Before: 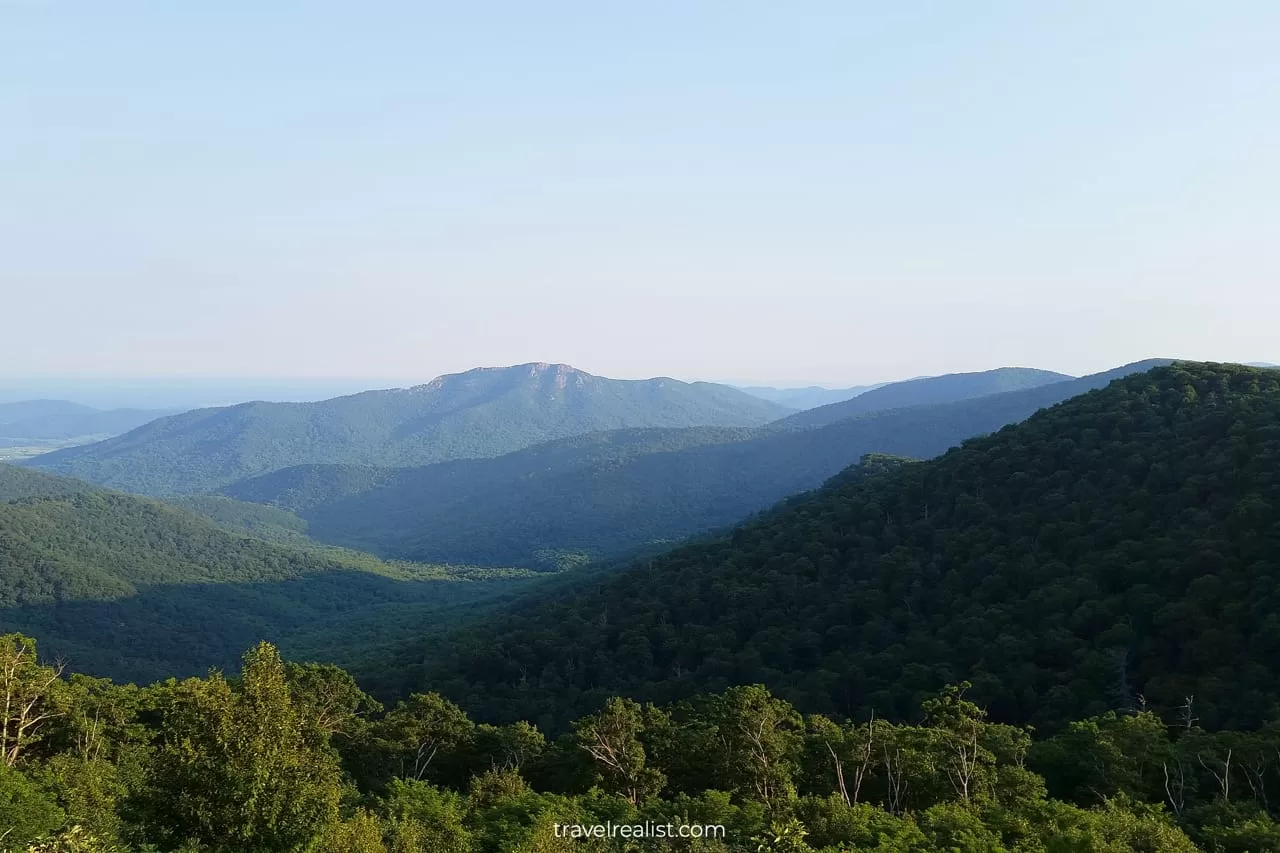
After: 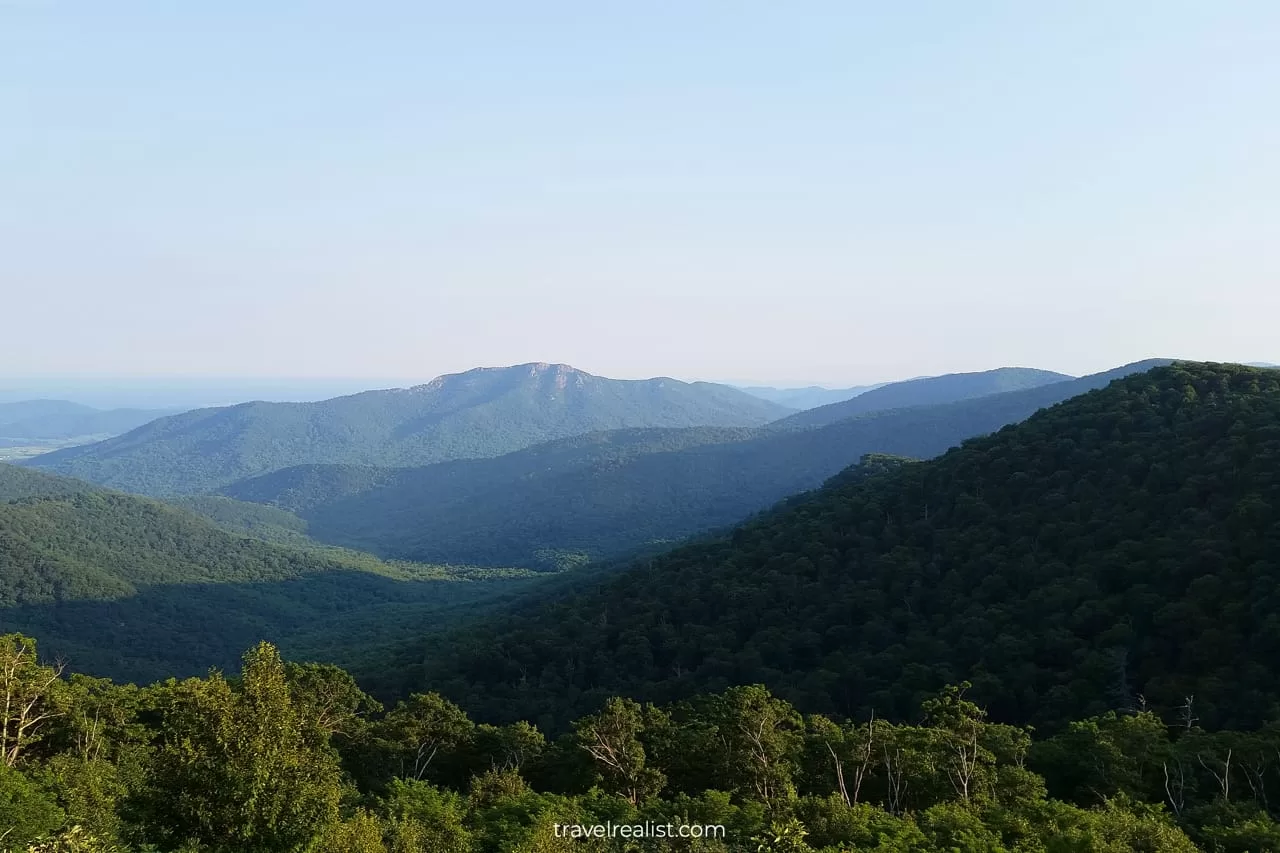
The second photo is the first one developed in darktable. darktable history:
color balance rgb: shadows lift › luminance -19.872%, perceptual saturation grading › global saturation 0.923%
color correction: highlights a* 0.068, highlights b* -0.292
